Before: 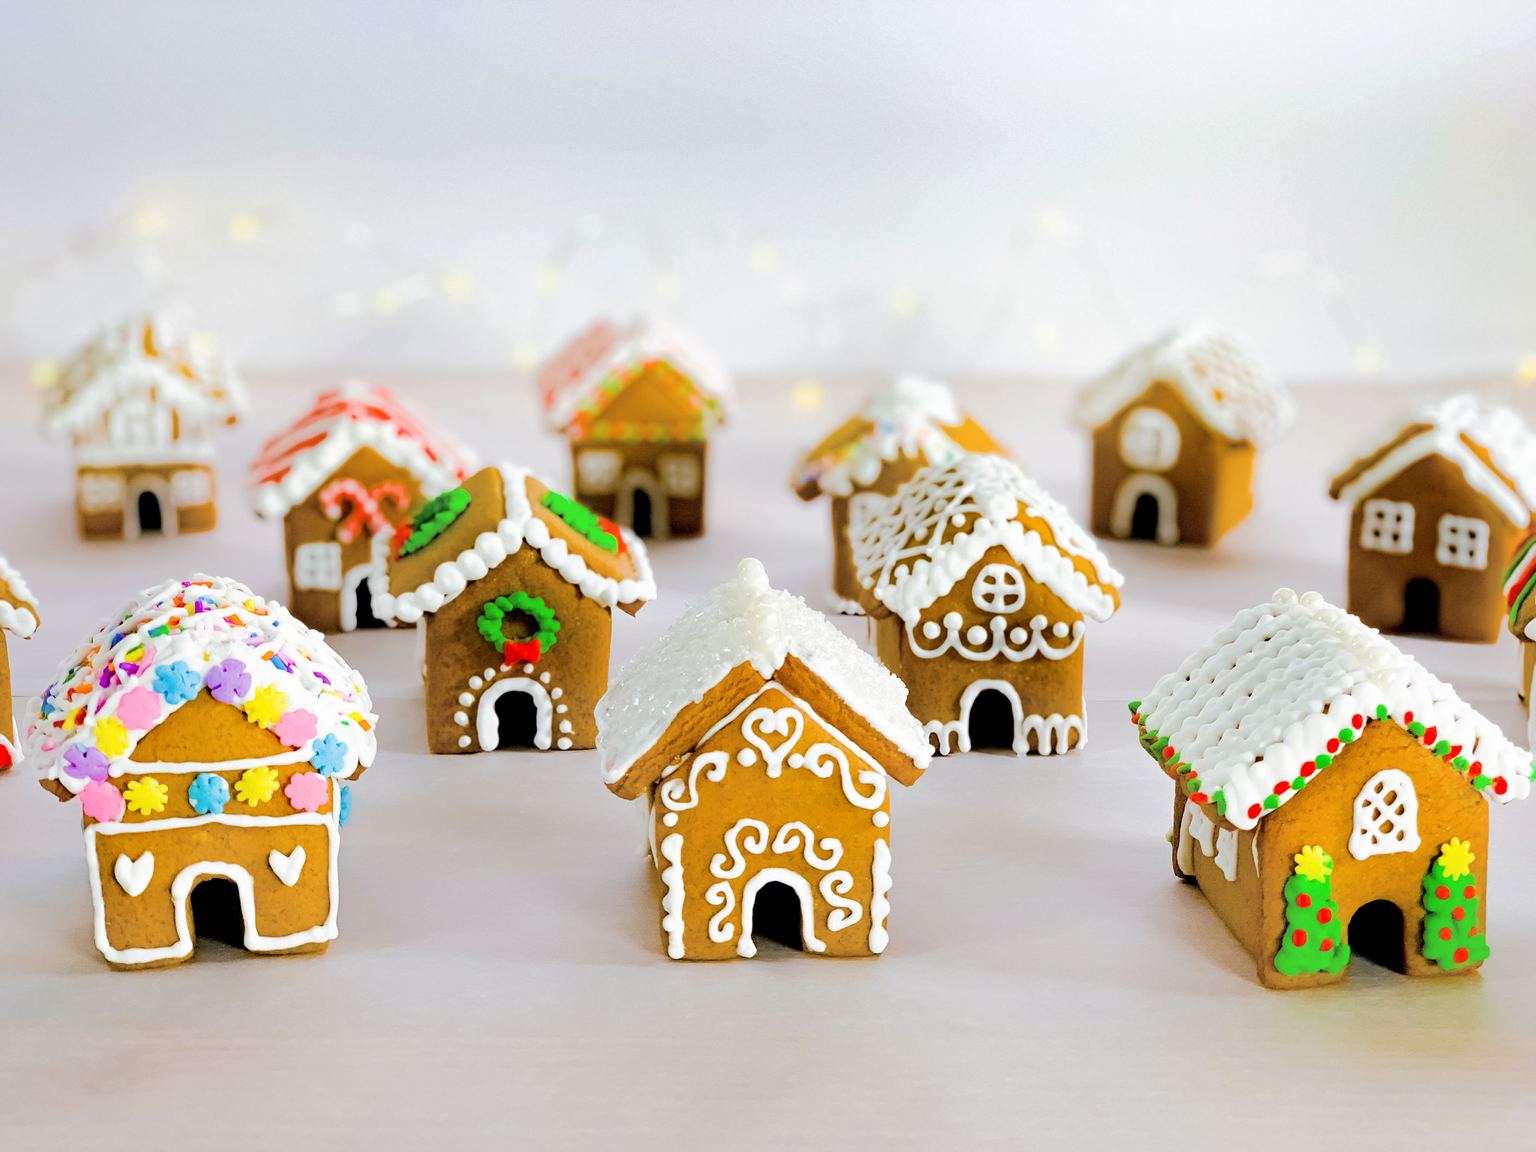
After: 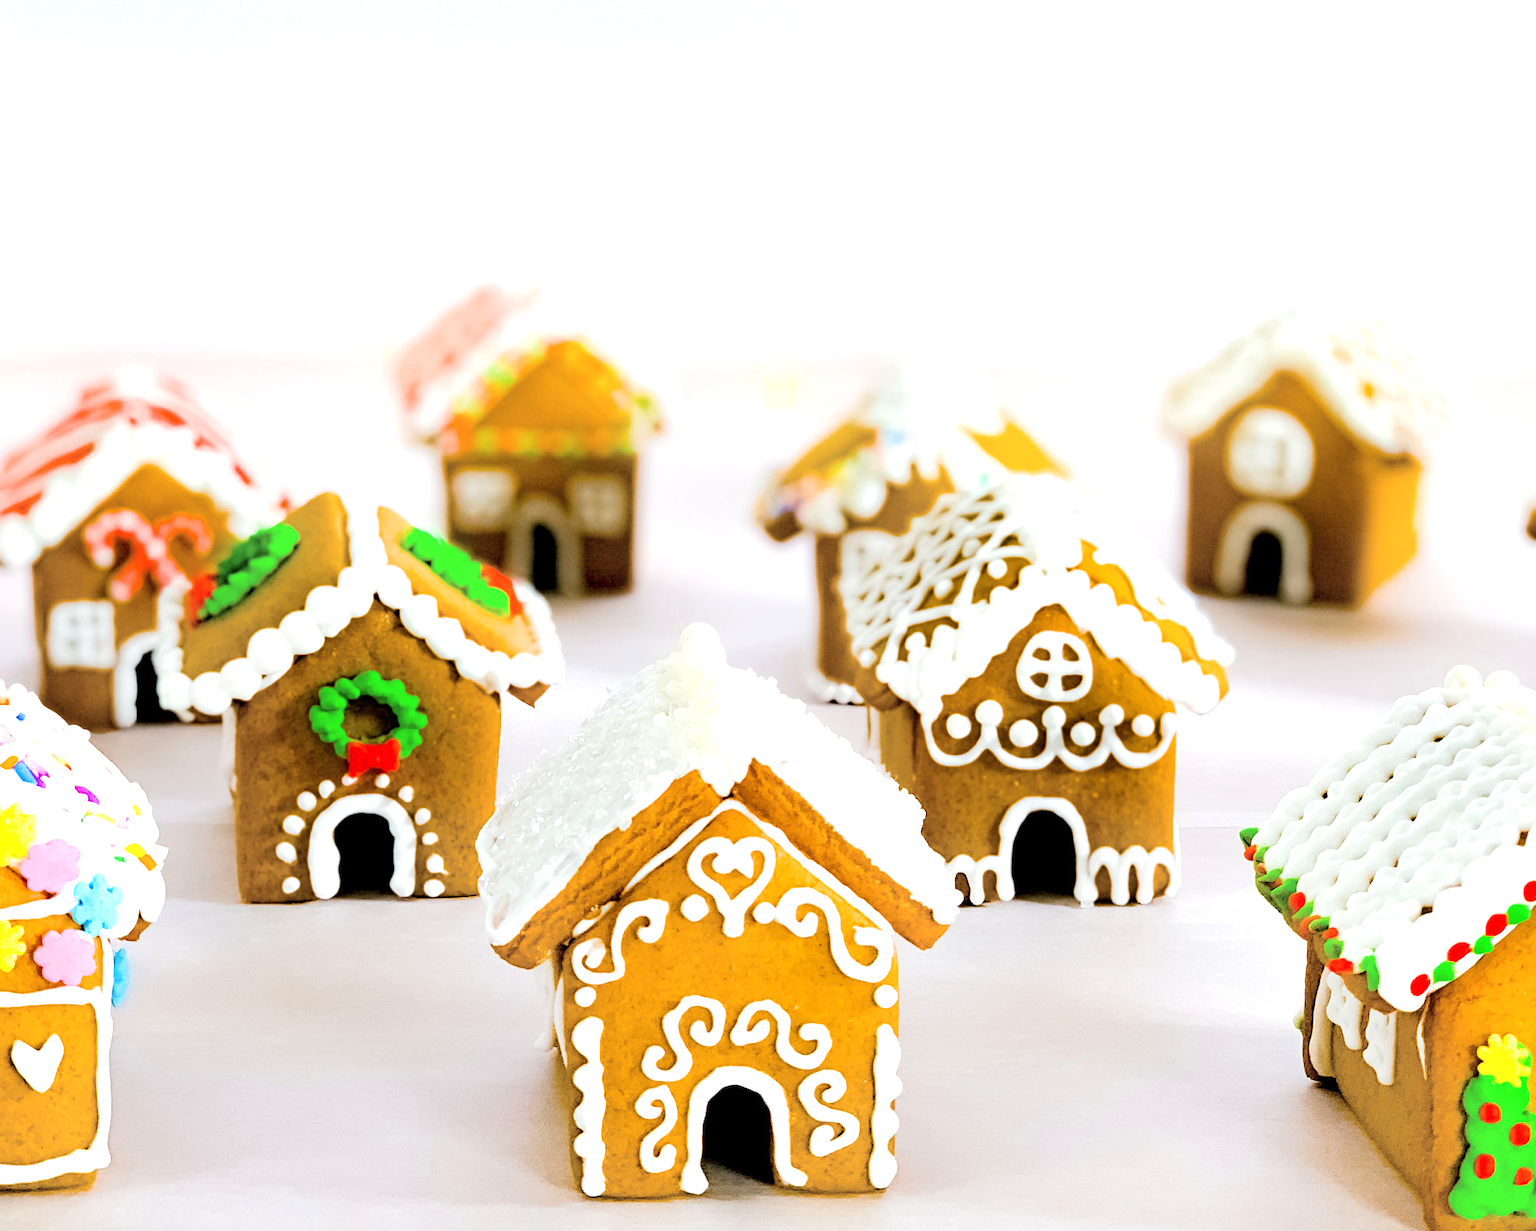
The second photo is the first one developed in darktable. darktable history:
rgb levels: preserve colors max RGB
crop and rotate: left 17.046%, top 10.659%, right 12.989%, bottom 14.553%
exposure: exposure 0.556 EV, compensate highlight preservation false
